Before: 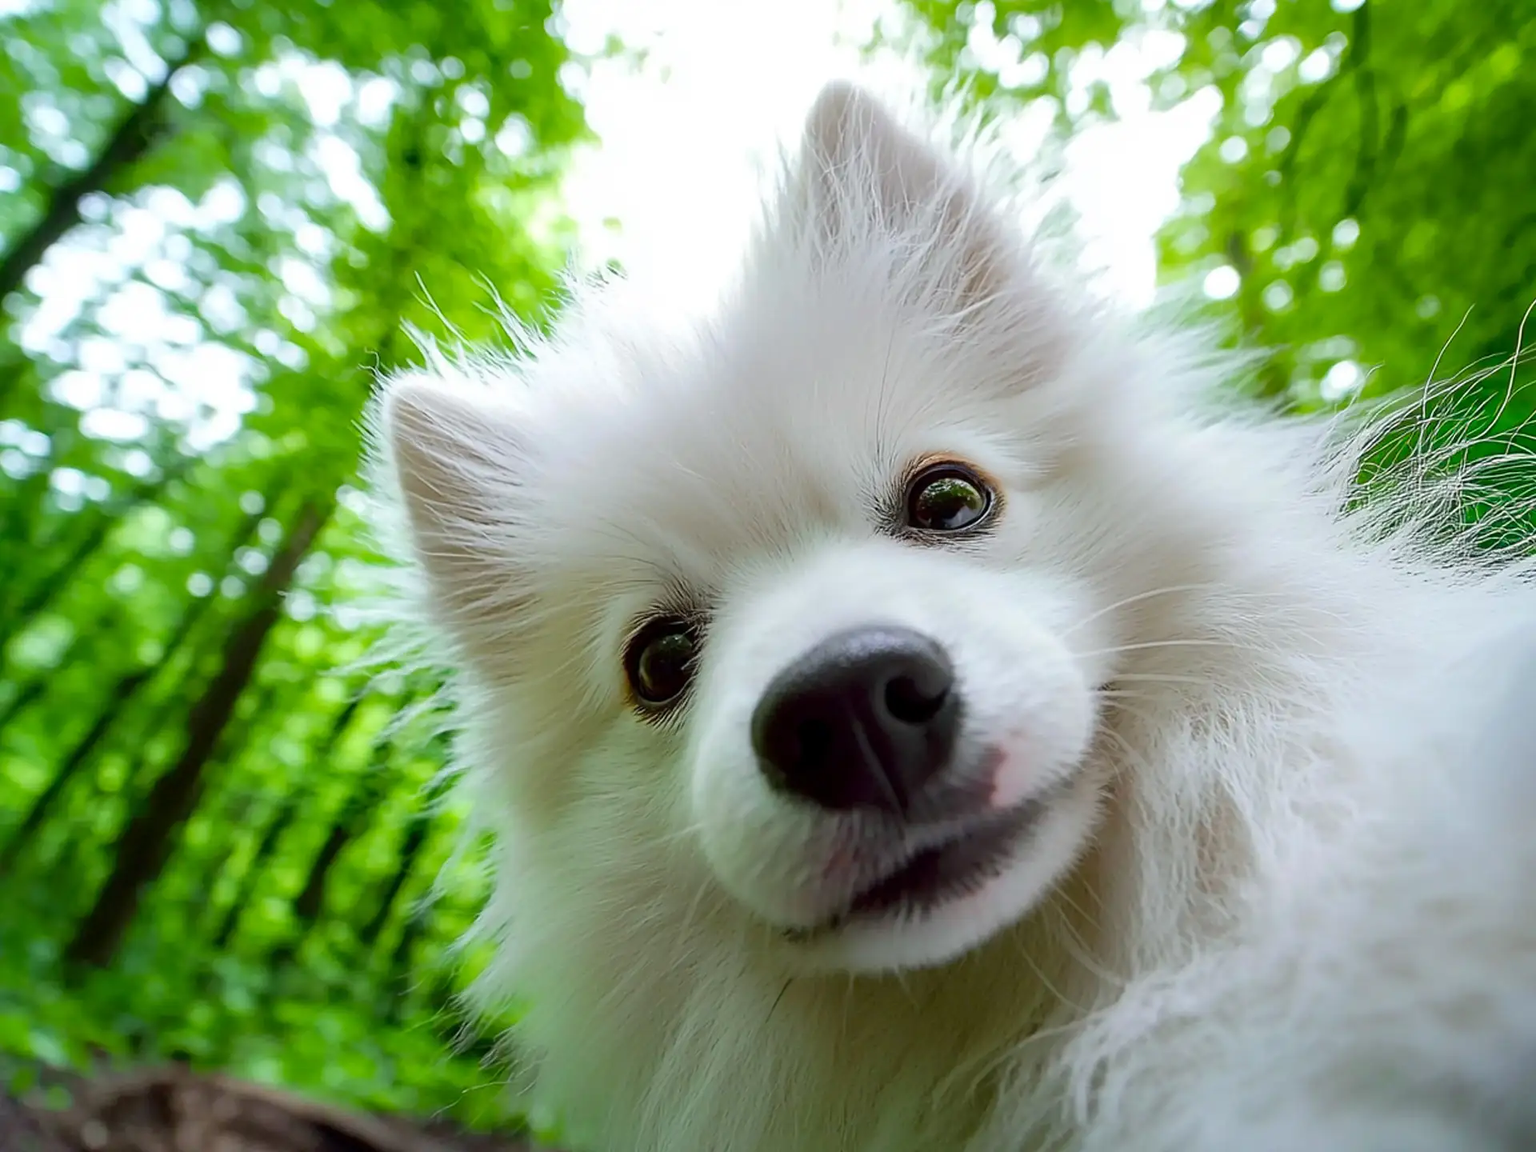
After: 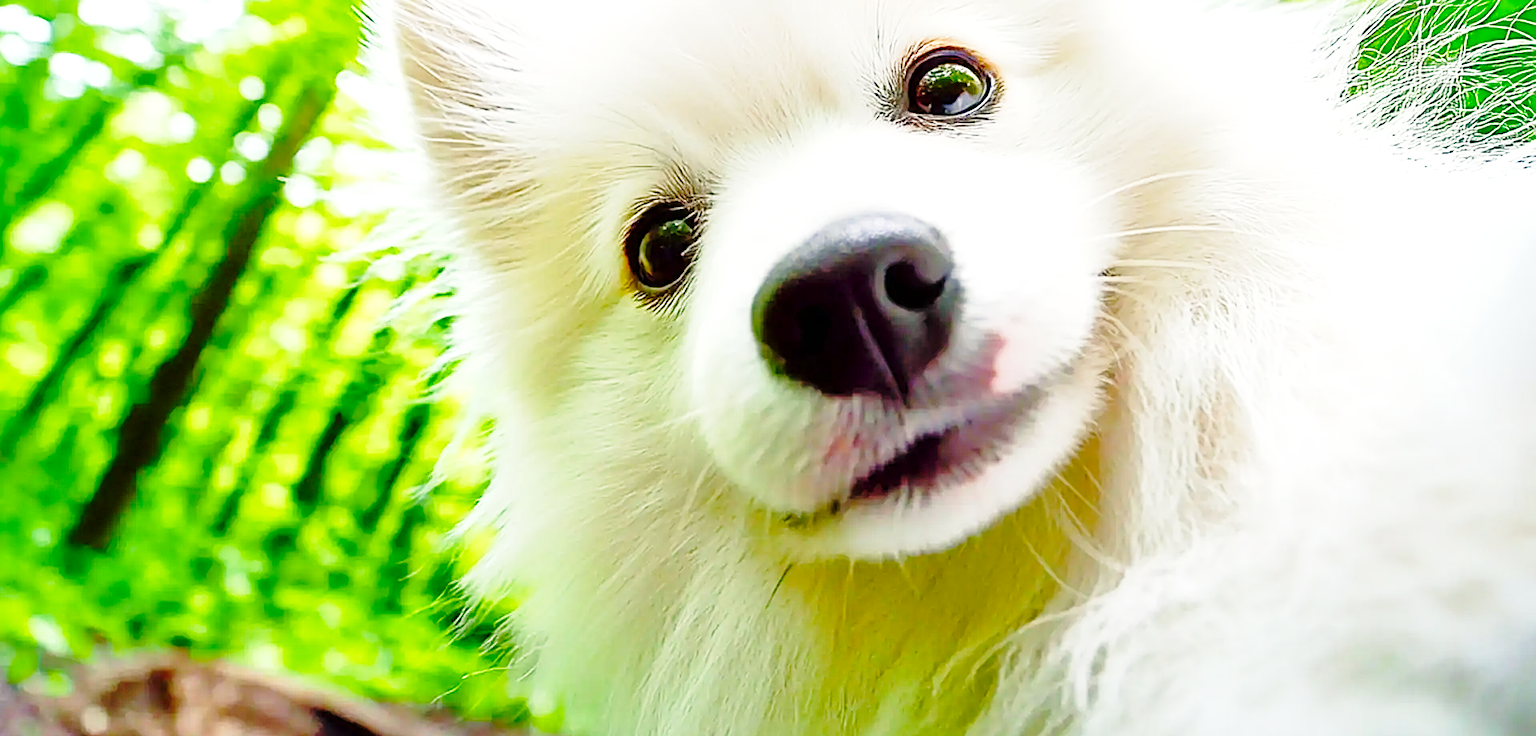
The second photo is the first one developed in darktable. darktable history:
tone equalizer: -7 EV 0.152 EV, -6 EV 0.563 EV, -5 EV 1.11 EV, -4 EV 1.34 EV, -3 EV 1.13 EV, -2 EV 0.6 EV, -1 EV 0.162 EV
sharpen: on, module defaults
crop and rotate: top 35.987%
base curve: curves: ch0 [(0, 0) (0.04, 0.03) (0.133, 0.232) (0.448, 0.748) (0.843, 0.968) (1, 1)], preserve colors none
color balance rgb: power › hue 60.83°, highlights gain › chroma 3.077%, highlights gain › hue 75.44°, perceptual saturation grading › global saturation 20%, perceptual saturation grading › highlights -24.765%, perceptual saturation grading › shadows 49.311%
exposure: black level correction 0, exposure 0.698 EV, compensate exposure bias true, compensate highlight preservation false
